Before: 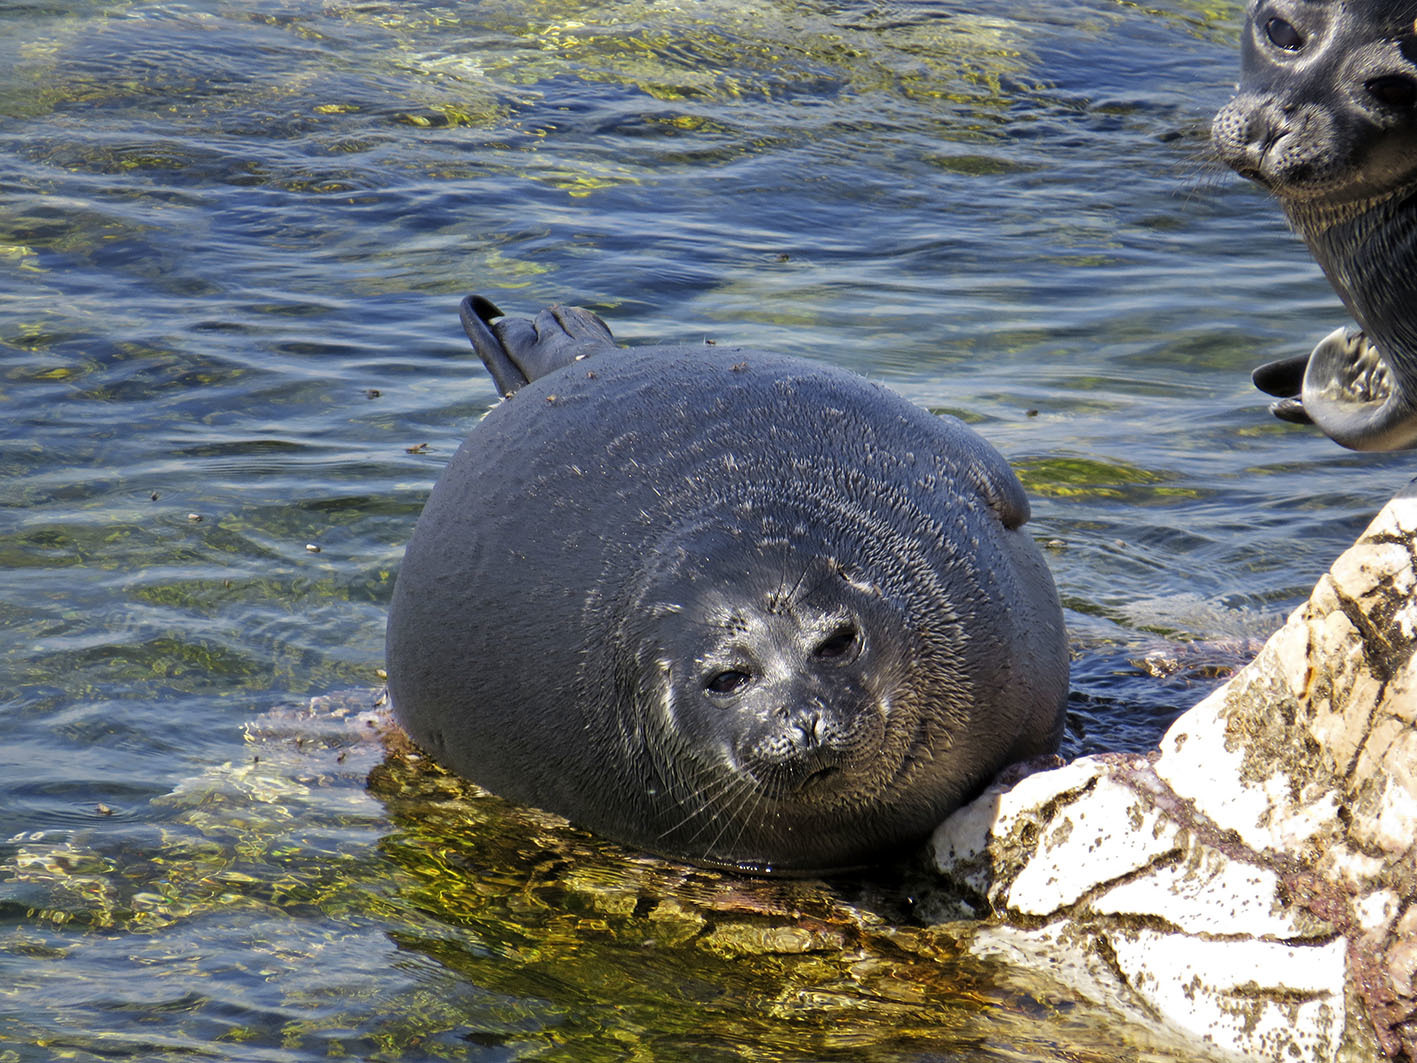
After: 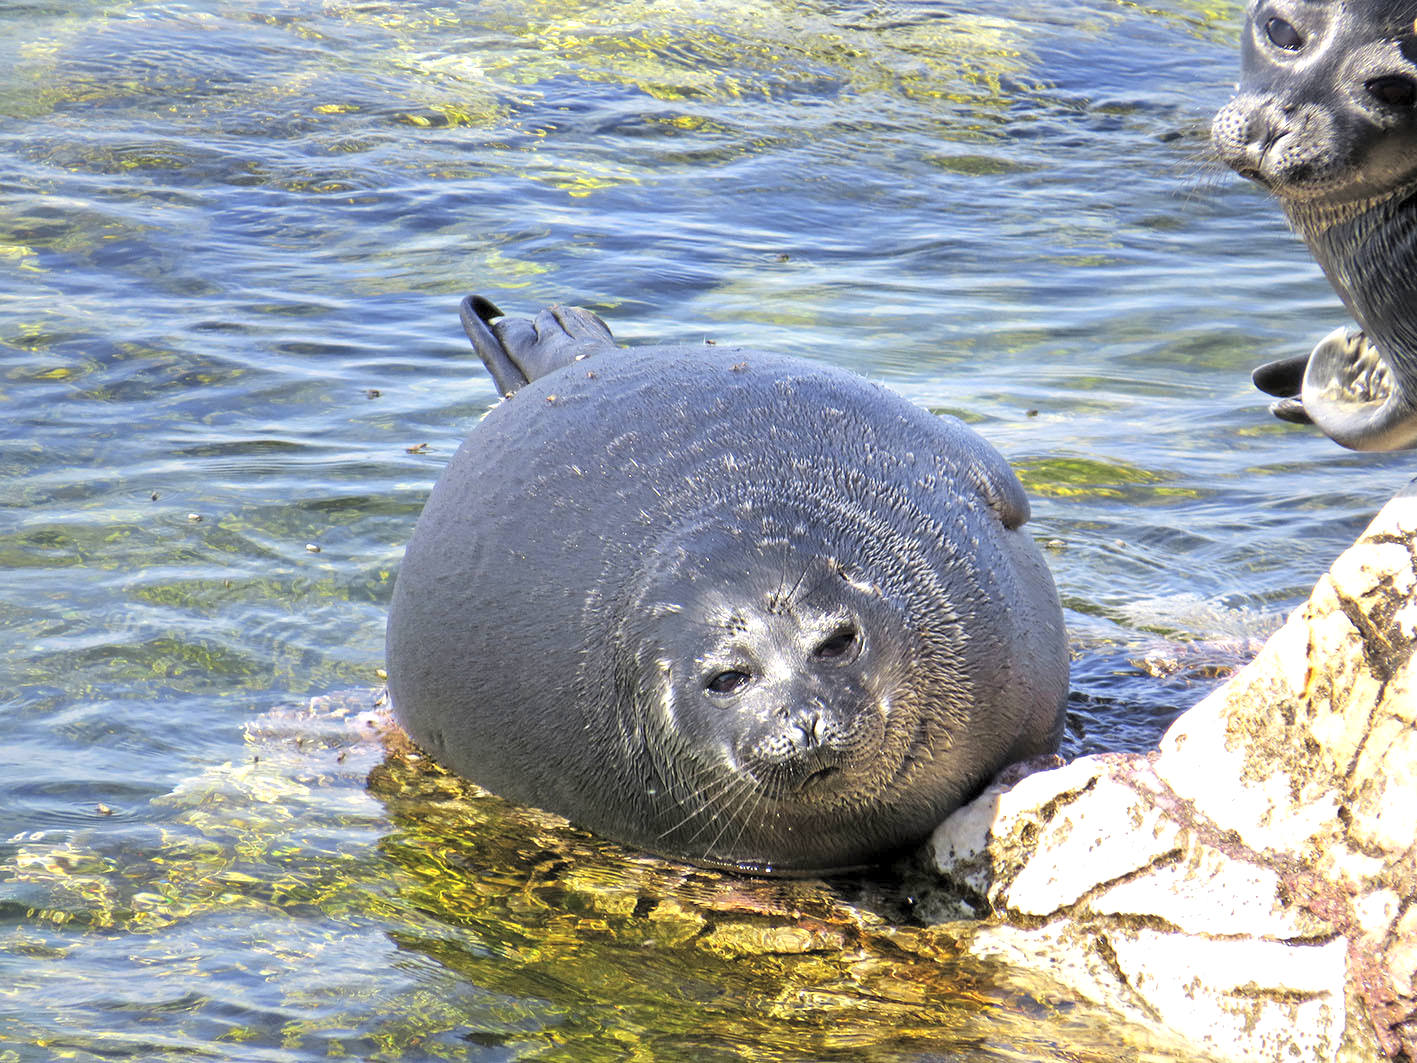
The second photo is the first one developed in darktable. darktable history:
contrast brightness saturation: brightness 0.15
exposure: exposure 0.785 EV, compensate highlight preservation false
